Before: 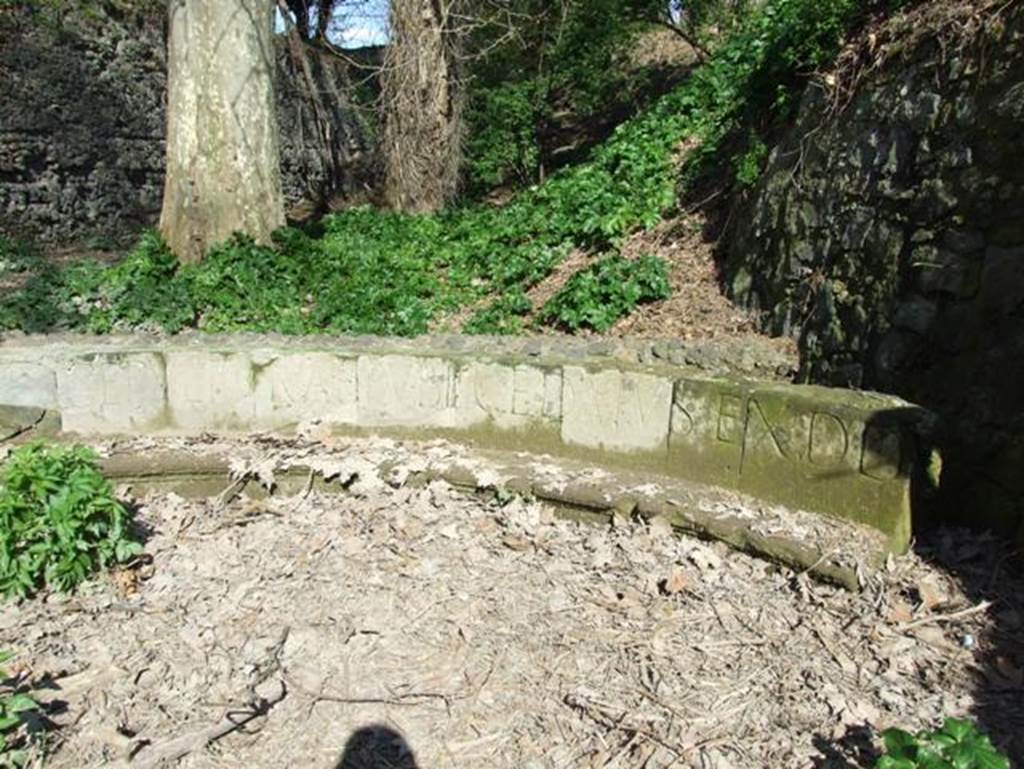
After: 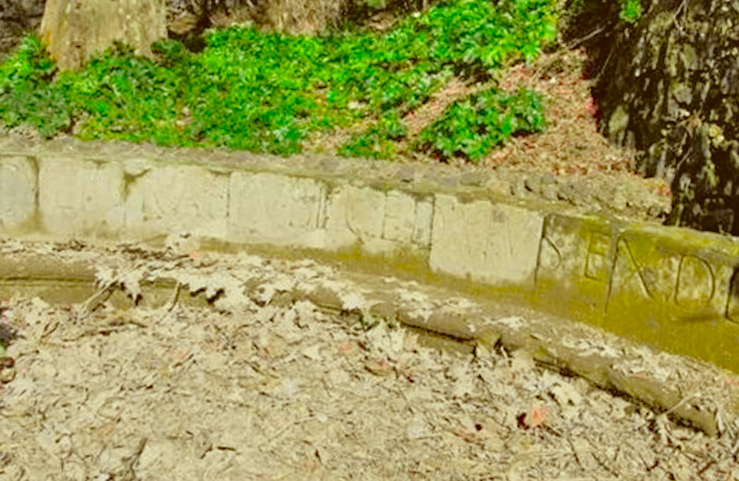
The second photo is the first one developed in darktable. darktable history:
haze removal: compatibility mode true, adaptive false
crop and rotate: angle -3.37°, left 9.79%, top 20.73%, right 12.42%, bottom 11.82%
tone curve: curves: ch0 [(0, 0) (0.087, 0.054) (0.281, 0.245) (0.532, 0.514) (0.835, 0.818) (0.994, 0.955)]; ch1 [(0, 0) (0.27, 0.195) (0.406, 0.435) (0.452, 0.474) (0.495, 0.5) (0.514, 0.508) (0.537, 0.556) (0.654, 0.689) (1, 1)]; ch2 [(0, 0) (0.269, 0.299) (0.459, 0.441) (0.498, 0.499) (0.523, 0.52) (0.551, 0.549) (0.633, 0.625) (0.659, 0.681) (0.718, 0.764) (1, 1)], color space Lab, independent channels, preserve colors none
exposure: black level correction 0.001, compensate highlight preservation false
tone equalizer: -7 EV 0.15 EV, -6 EV 0.6 EV, -5 EV 1.15 EV, -4 EV 1.33 EV, -3 EV 1.15 EV, -2 EV 0.6 EV, -1 EV 0.15 EV, mask exposure compensation -0.5 EV
contrast brightness saturation: contrast -0.19, saturation 0.19
local contrast: mode bilateral grid, contrast 15, coarseness 36, detail 105%, midtone range 0.2
color correction: highlights a* -5.3, highlights b* 9.8, shadows a* 9.8, shadows b* 24.26
